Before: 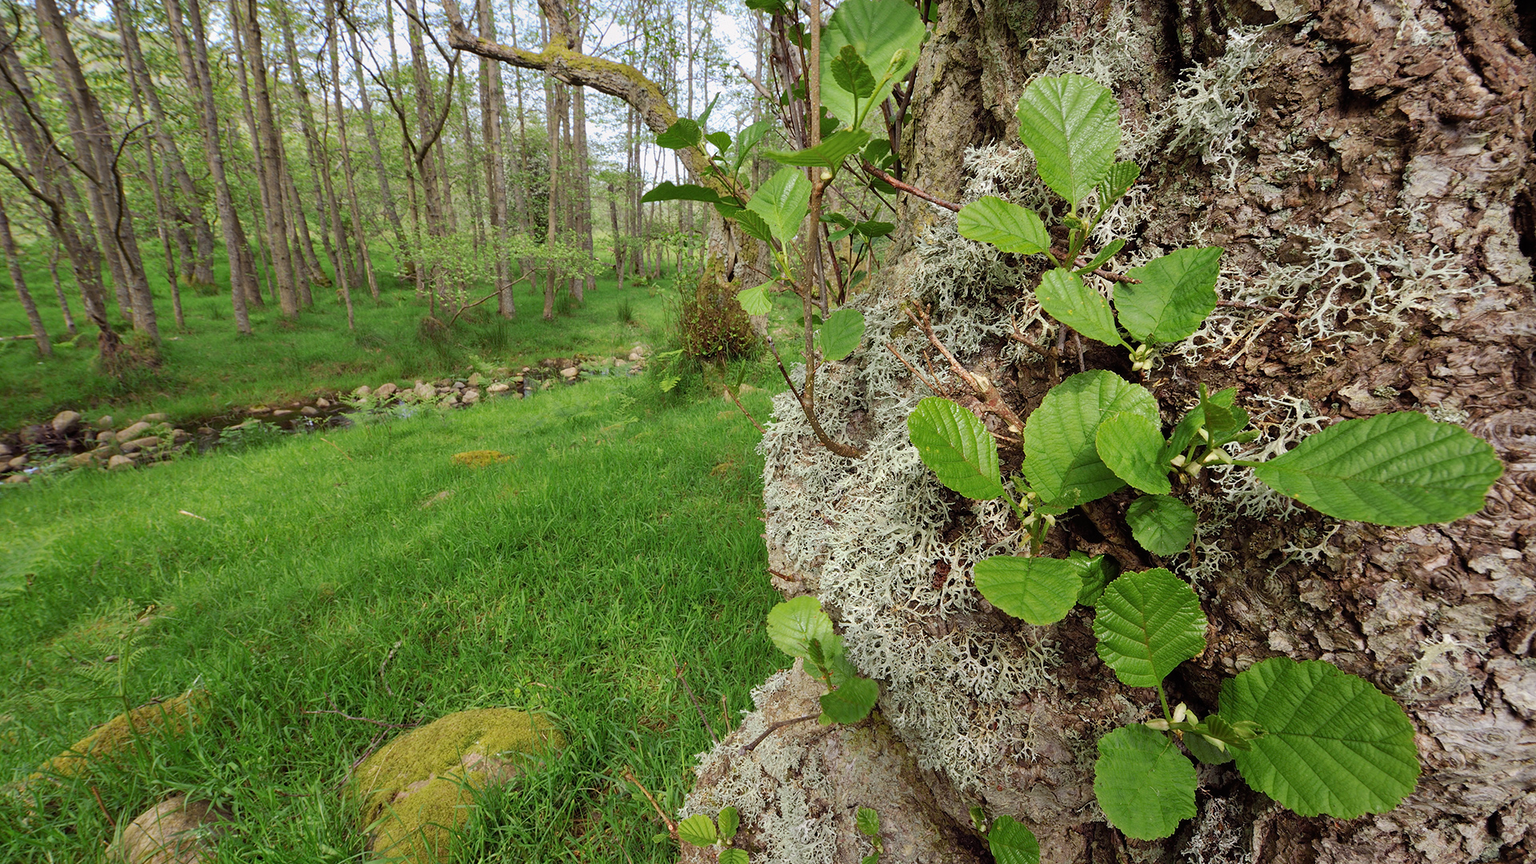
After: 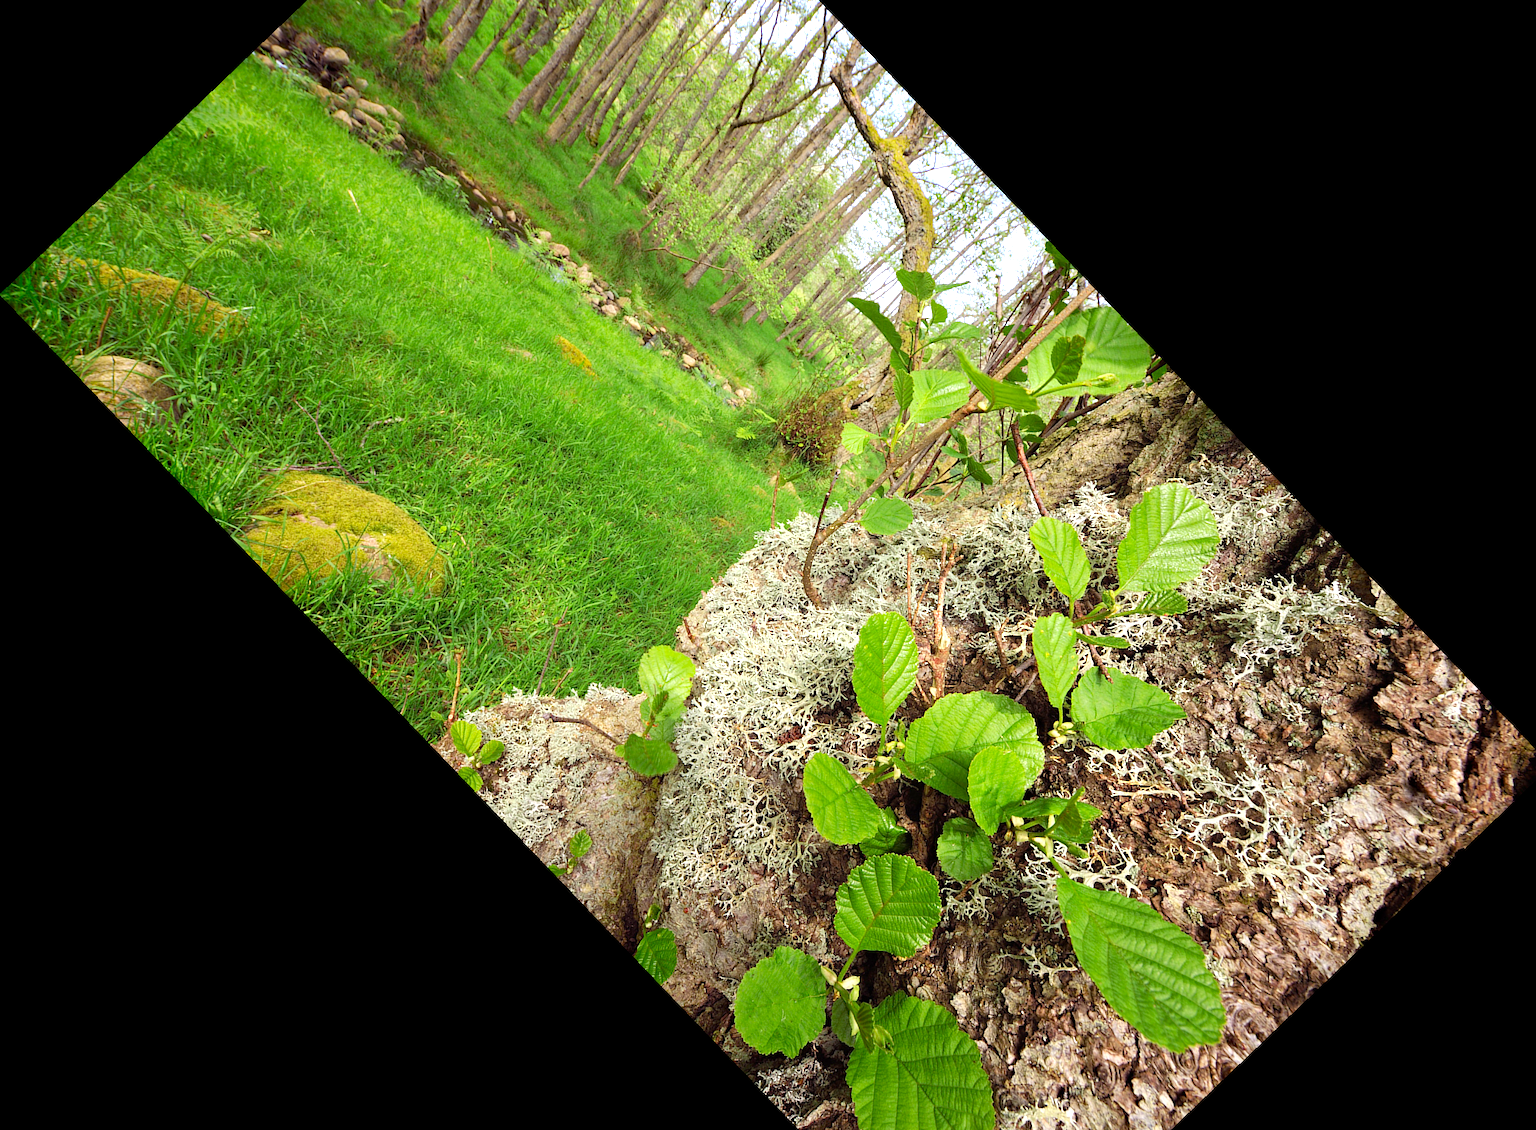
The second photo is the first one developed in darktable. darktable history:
crop and rotate: angle -46.26°, top 16.234%, right 0.912%, bottom 11.704%
contrast brightness saturation: contrast 0.04, saturation 0.16
shadows and highlights: shadows -40.15, highlights 62.88, soften with gaussian
exposure: exposure 0.781 EV, compensate highlight preservation false
haze removal: compatibility mode true, adaptive false
color calibration: x 0.342, y 0.356, temperature 5122 K
